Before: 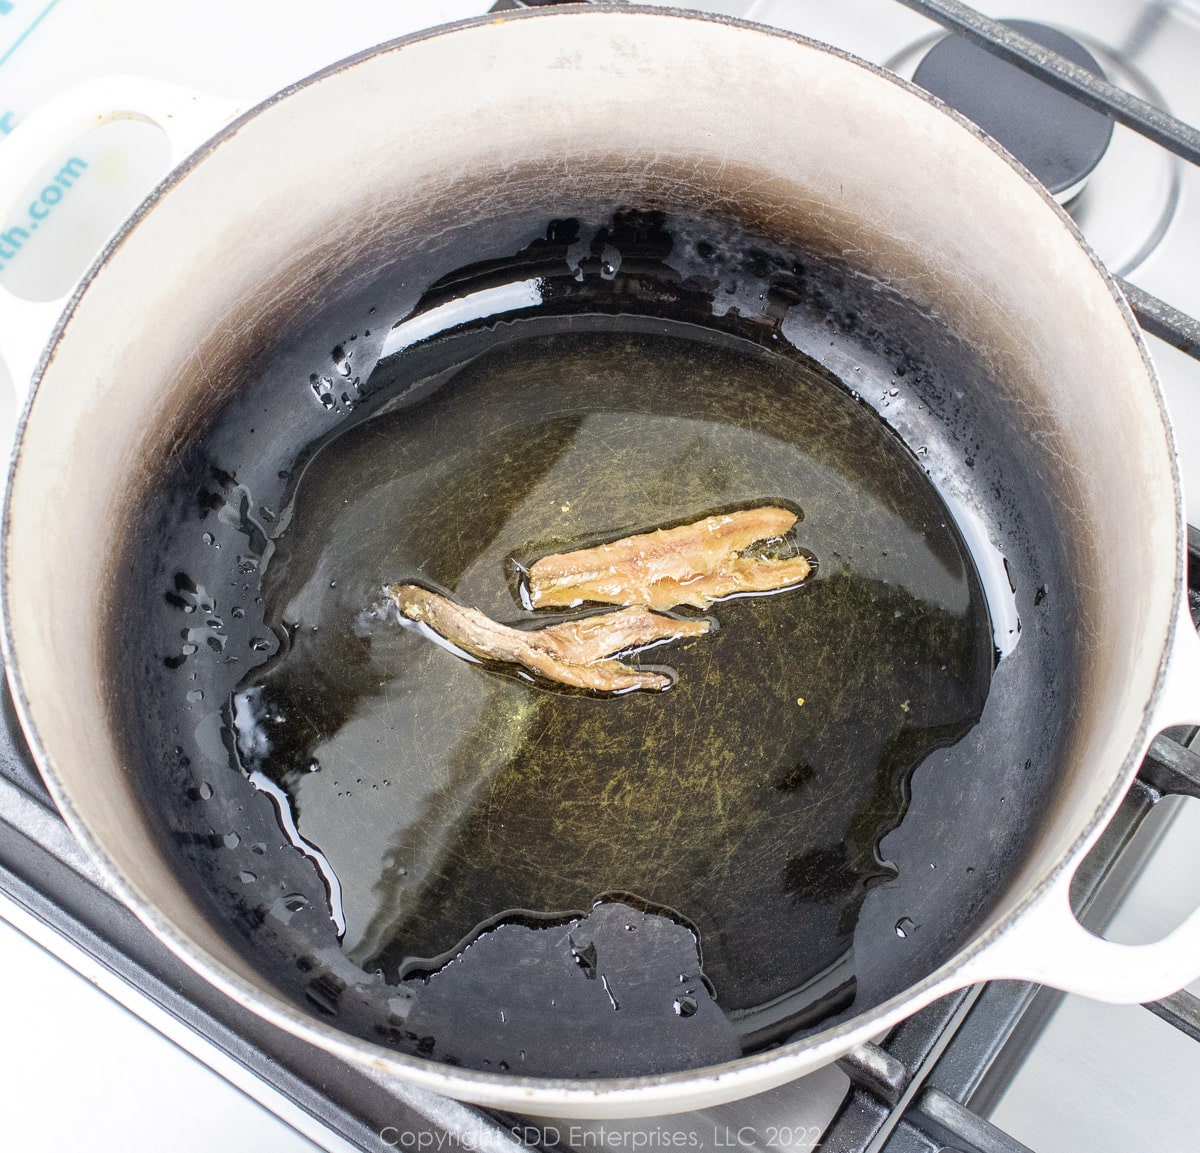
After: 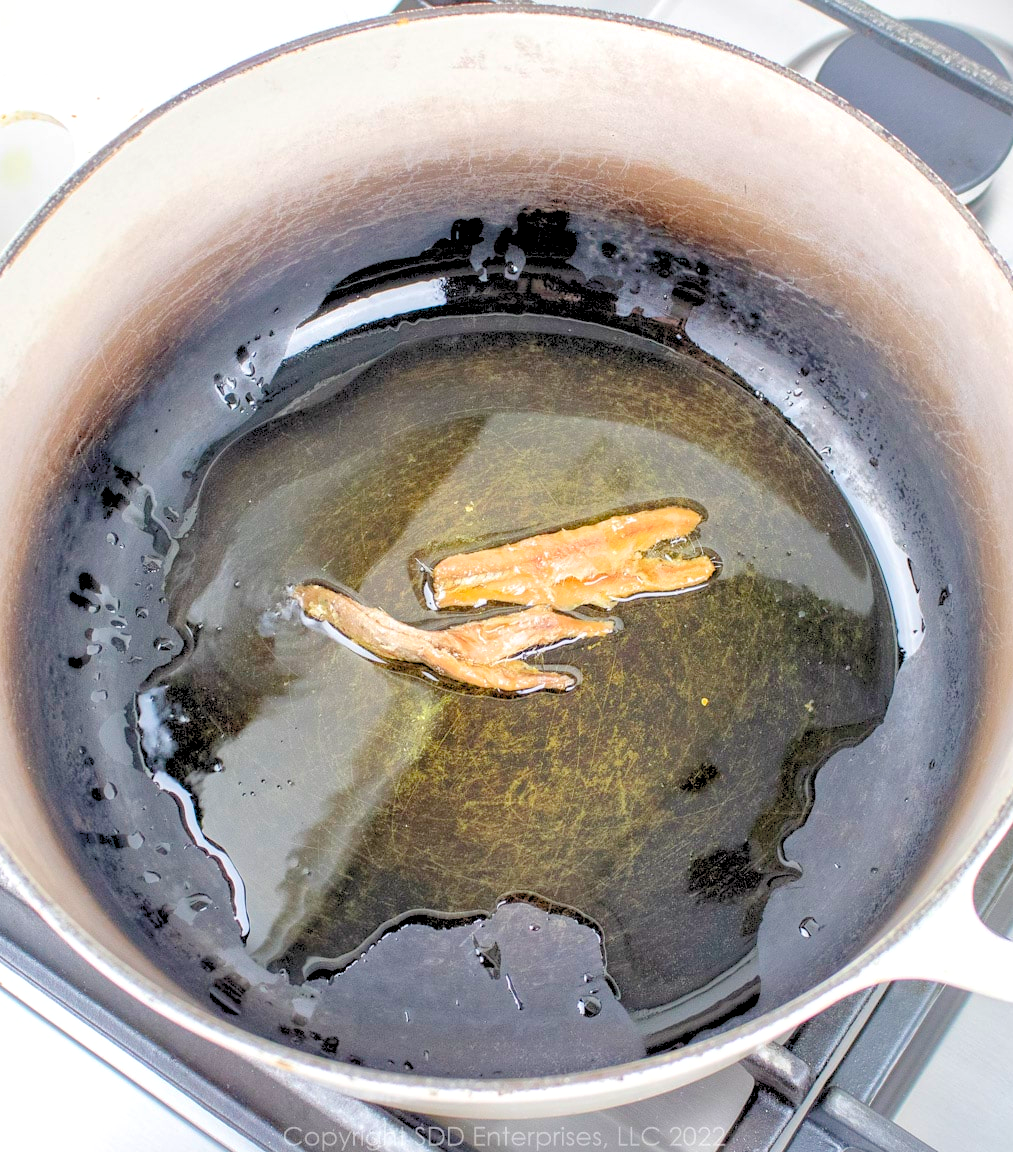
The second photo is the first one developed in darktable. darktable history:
levels: levels [0.072, 0.414, 0.976]
crop: left 8.017%, right 7.496%
color calibration: illuminant same as pipeline (D50), adaptation XYZ, x 0.346, y 0.357, temperature 5017.97 K, gamut compression 0.979
shadows and highlights: on, module defaults
